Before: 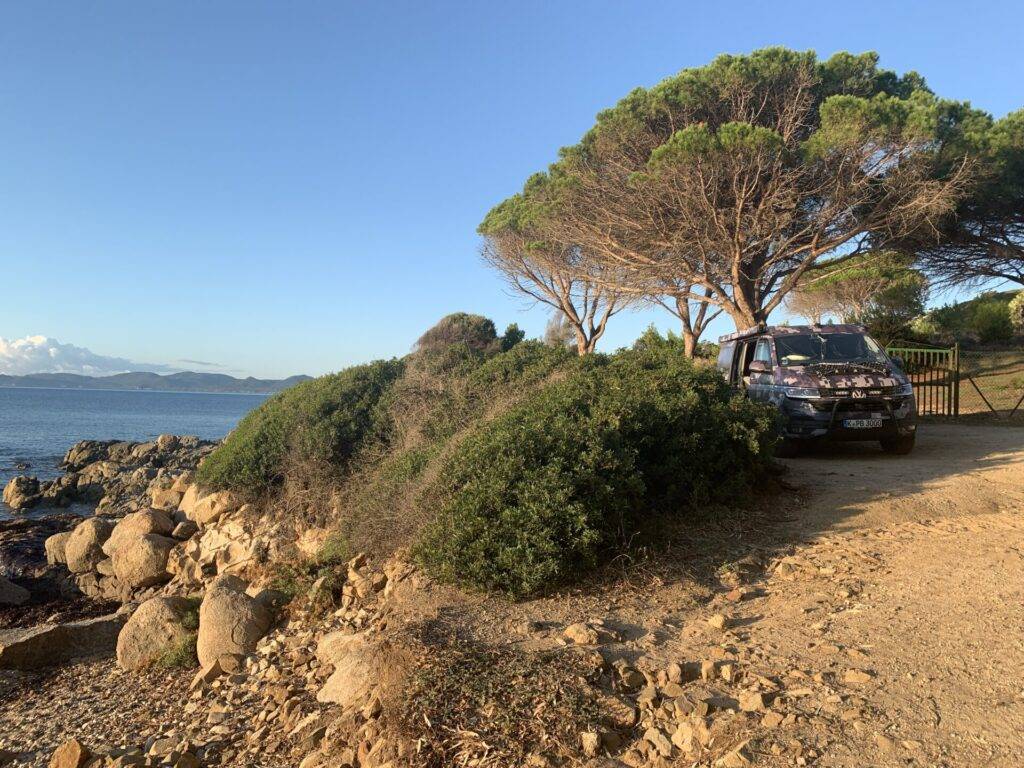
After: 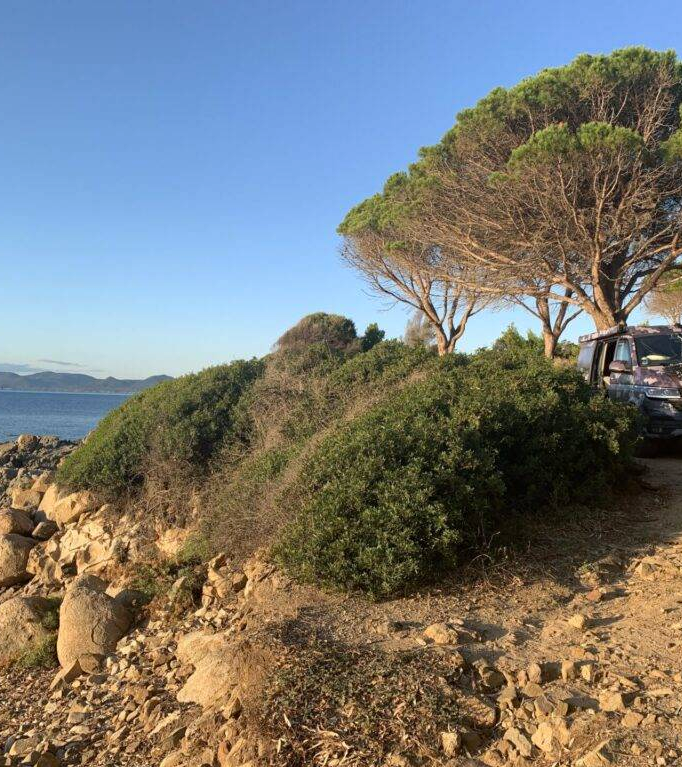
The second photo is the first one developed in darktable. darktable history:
crop and rotate: left 13.688%, right 19.631%
haze removal: compatibility mode true, adaptive false
